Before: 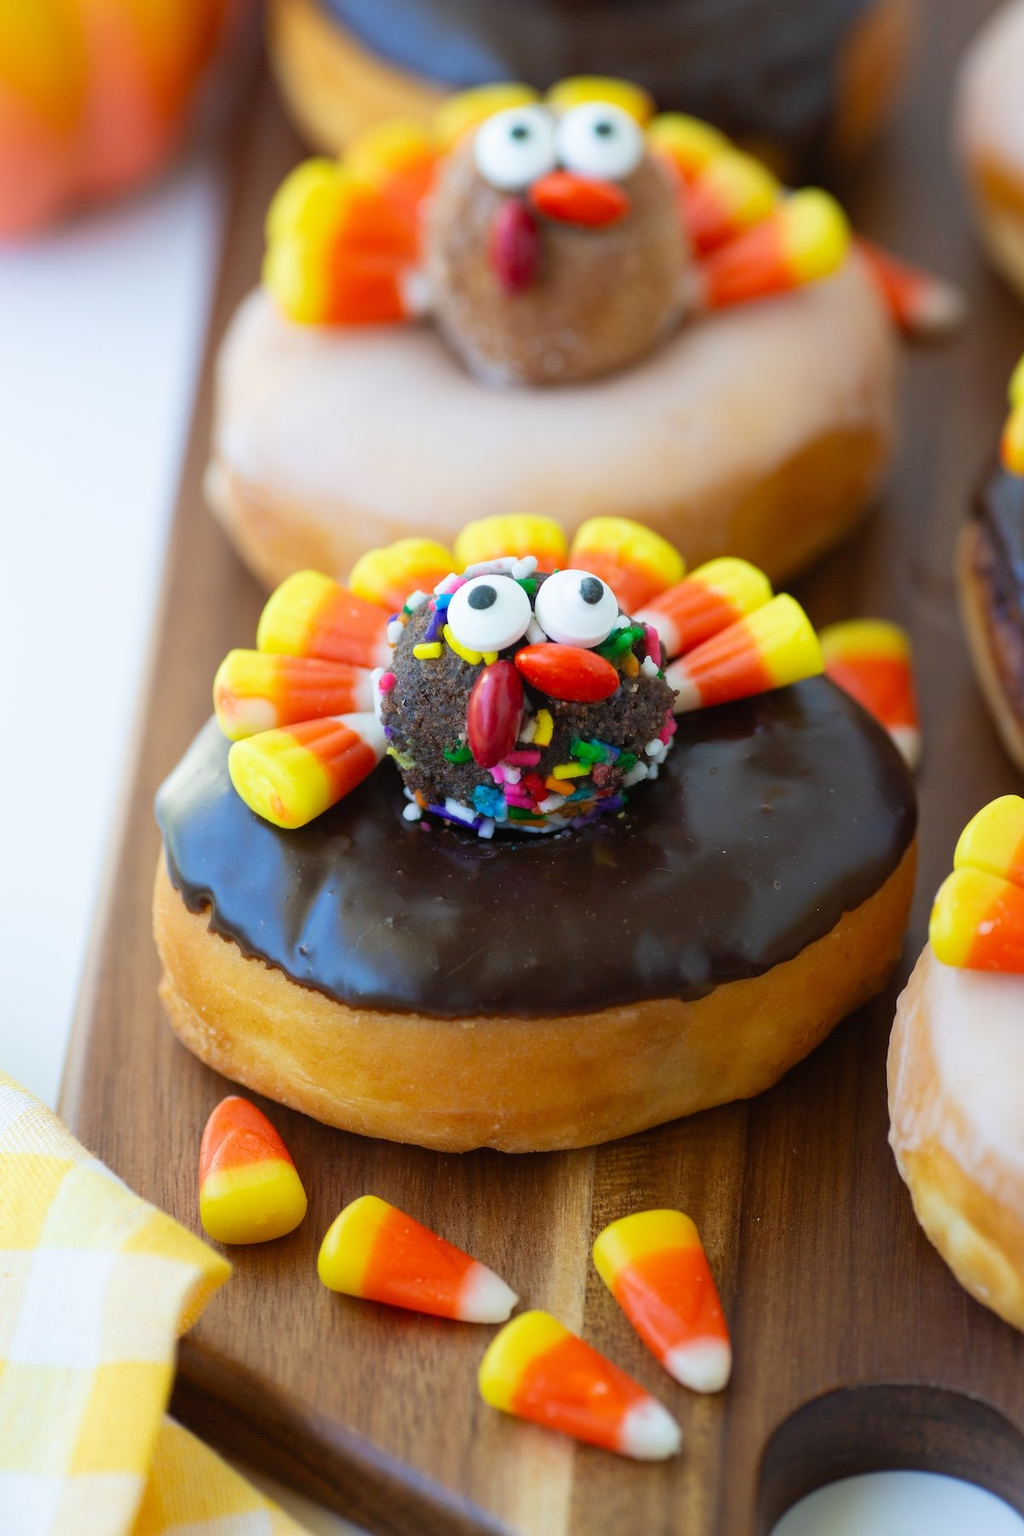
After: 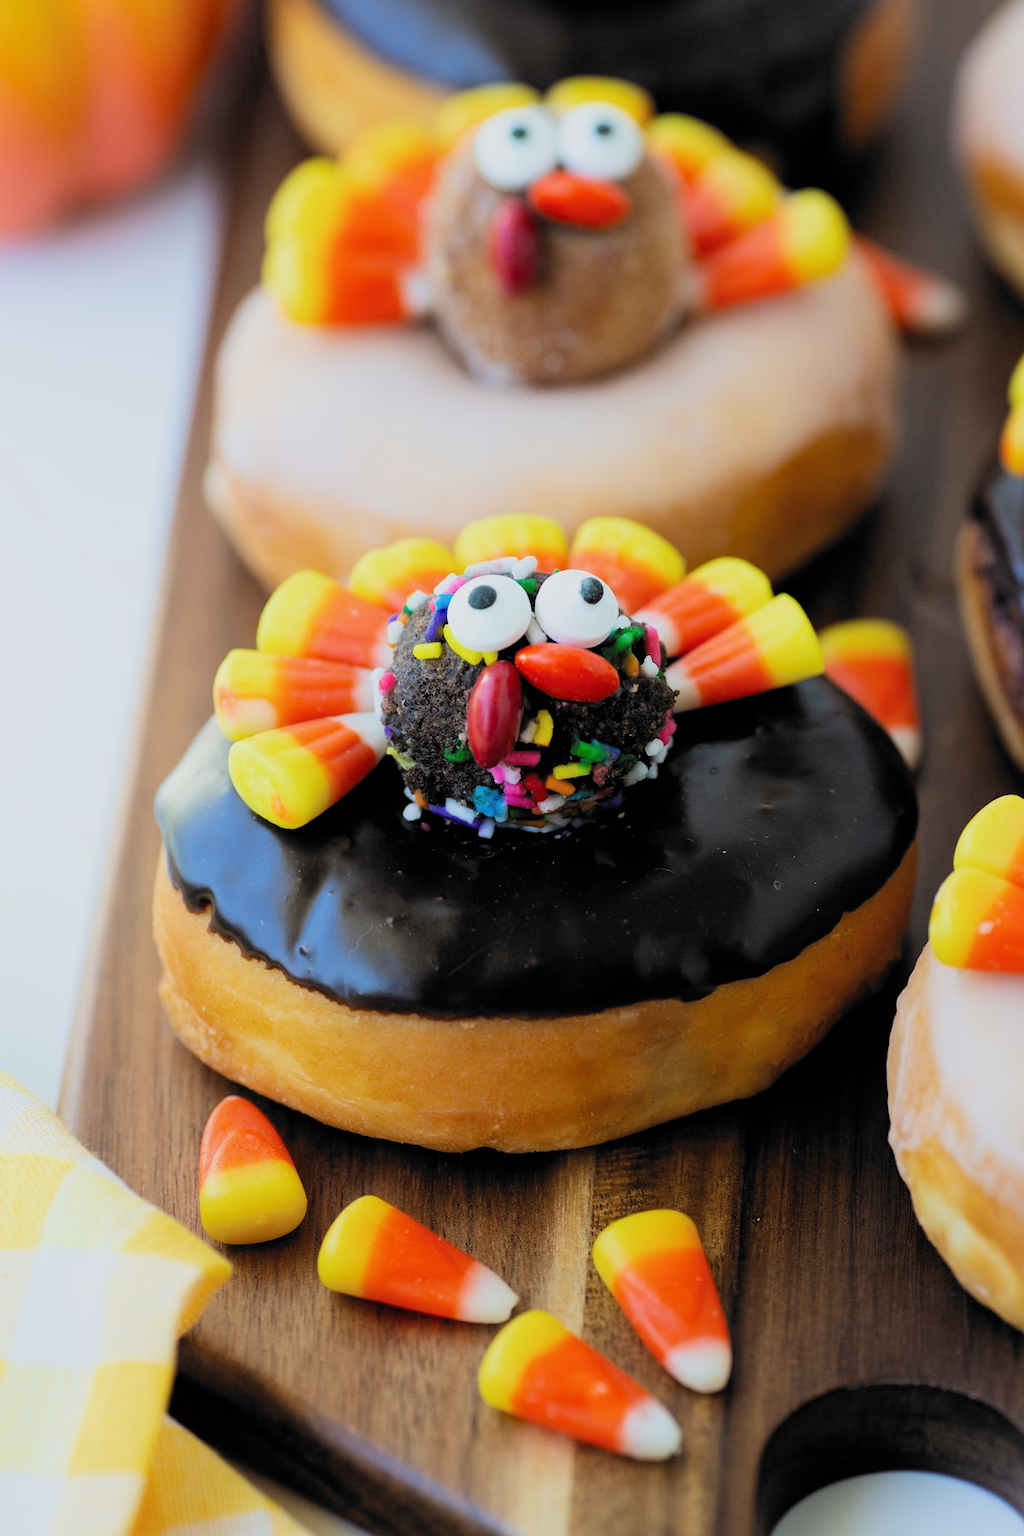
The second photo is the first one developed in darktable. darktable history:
filmic rgb: black relative exposure -5.02 EV, white relative exposure 3.95 EV, hardness 2.9, contrast 1.297, highlights saturation mix -30.23%, color science v6 (2022)
